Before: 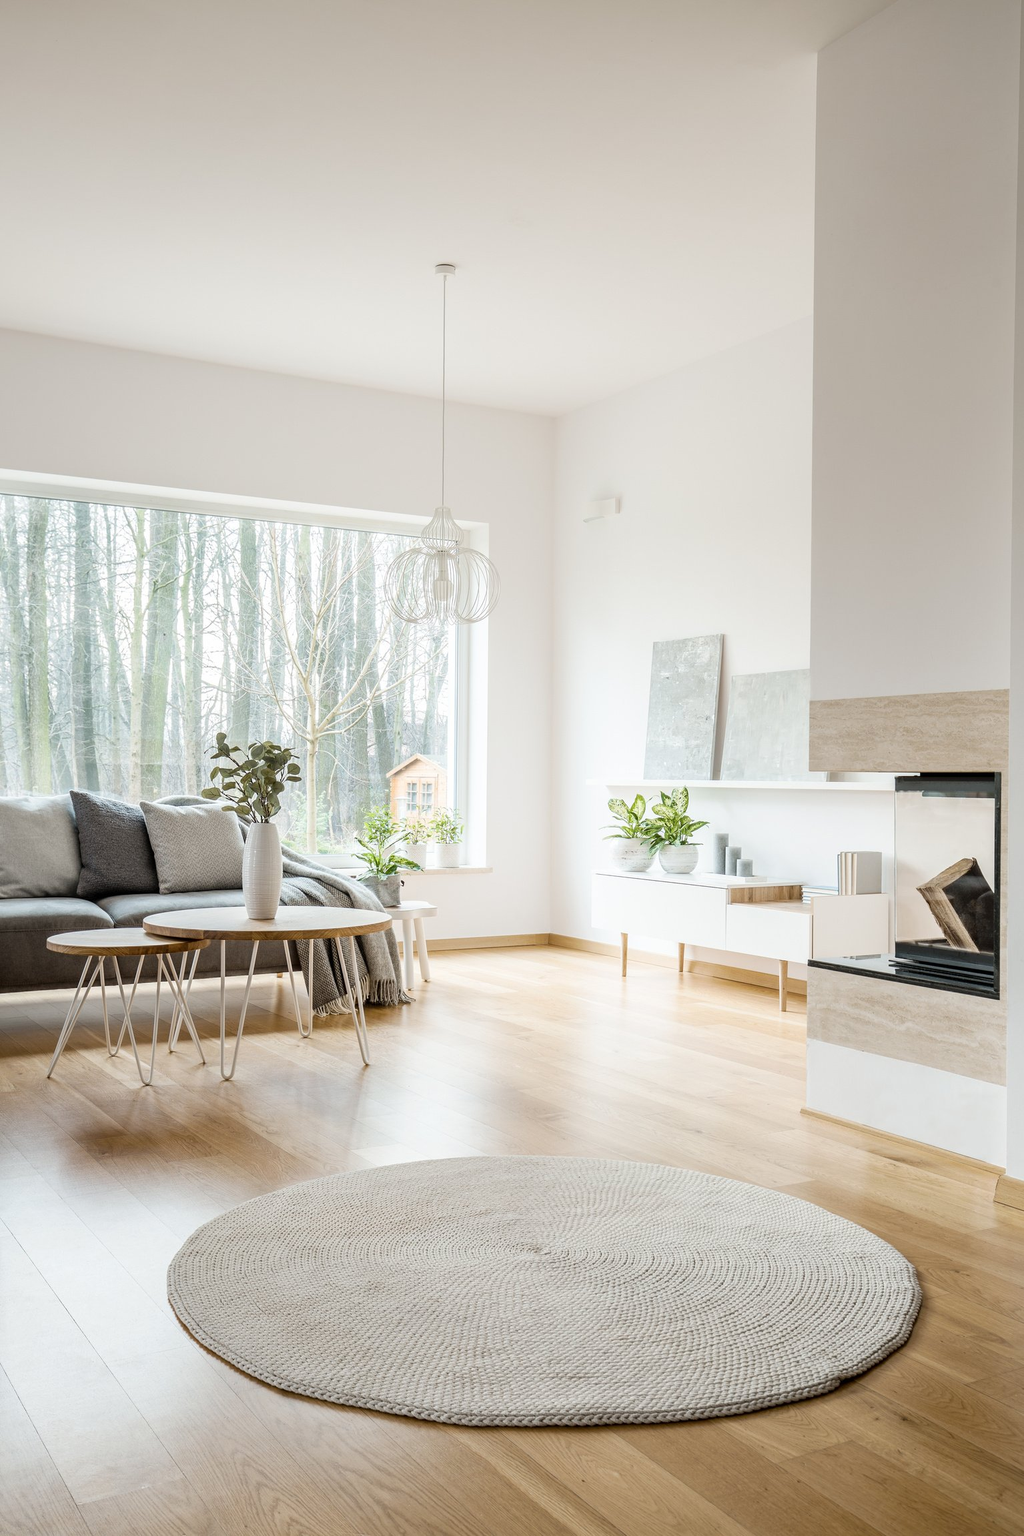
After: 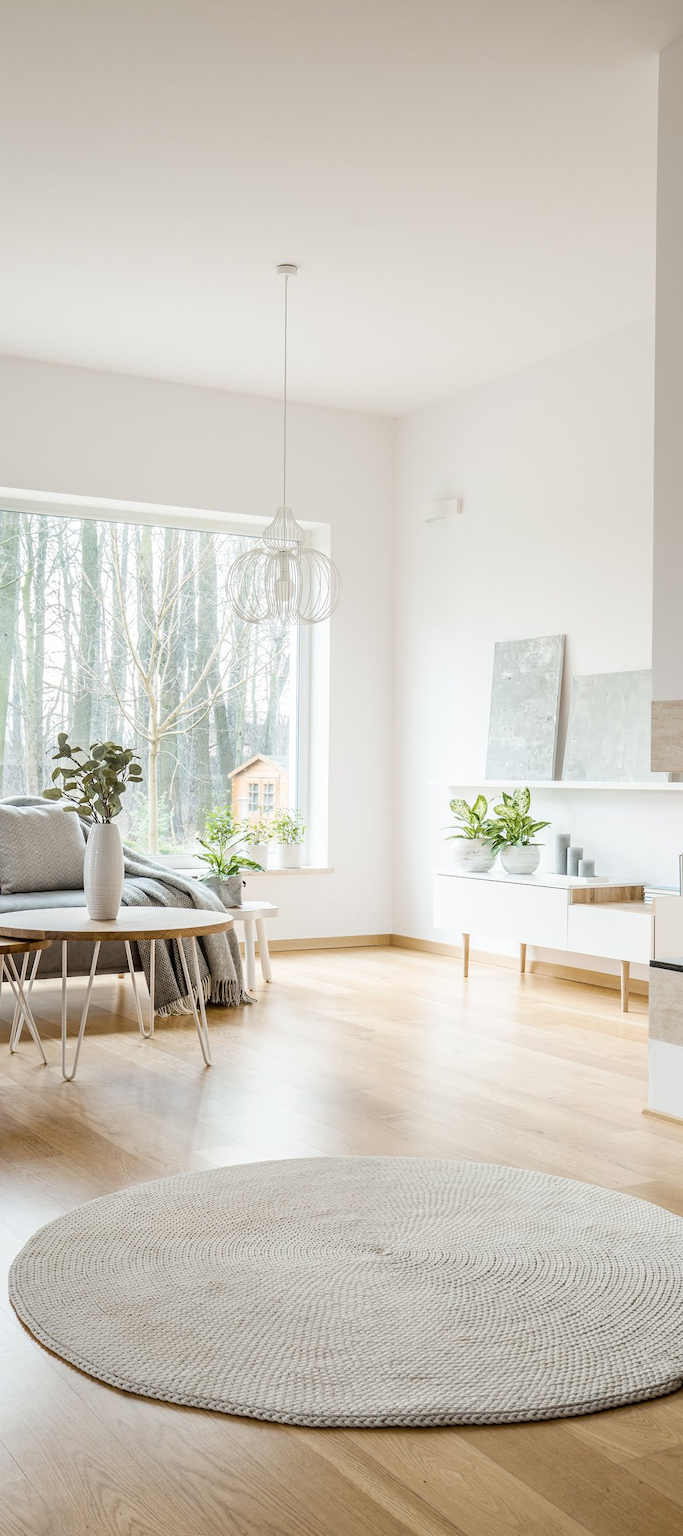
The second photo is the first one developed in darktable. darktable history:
crop and rotate: left 15.531%, right 17.699%
